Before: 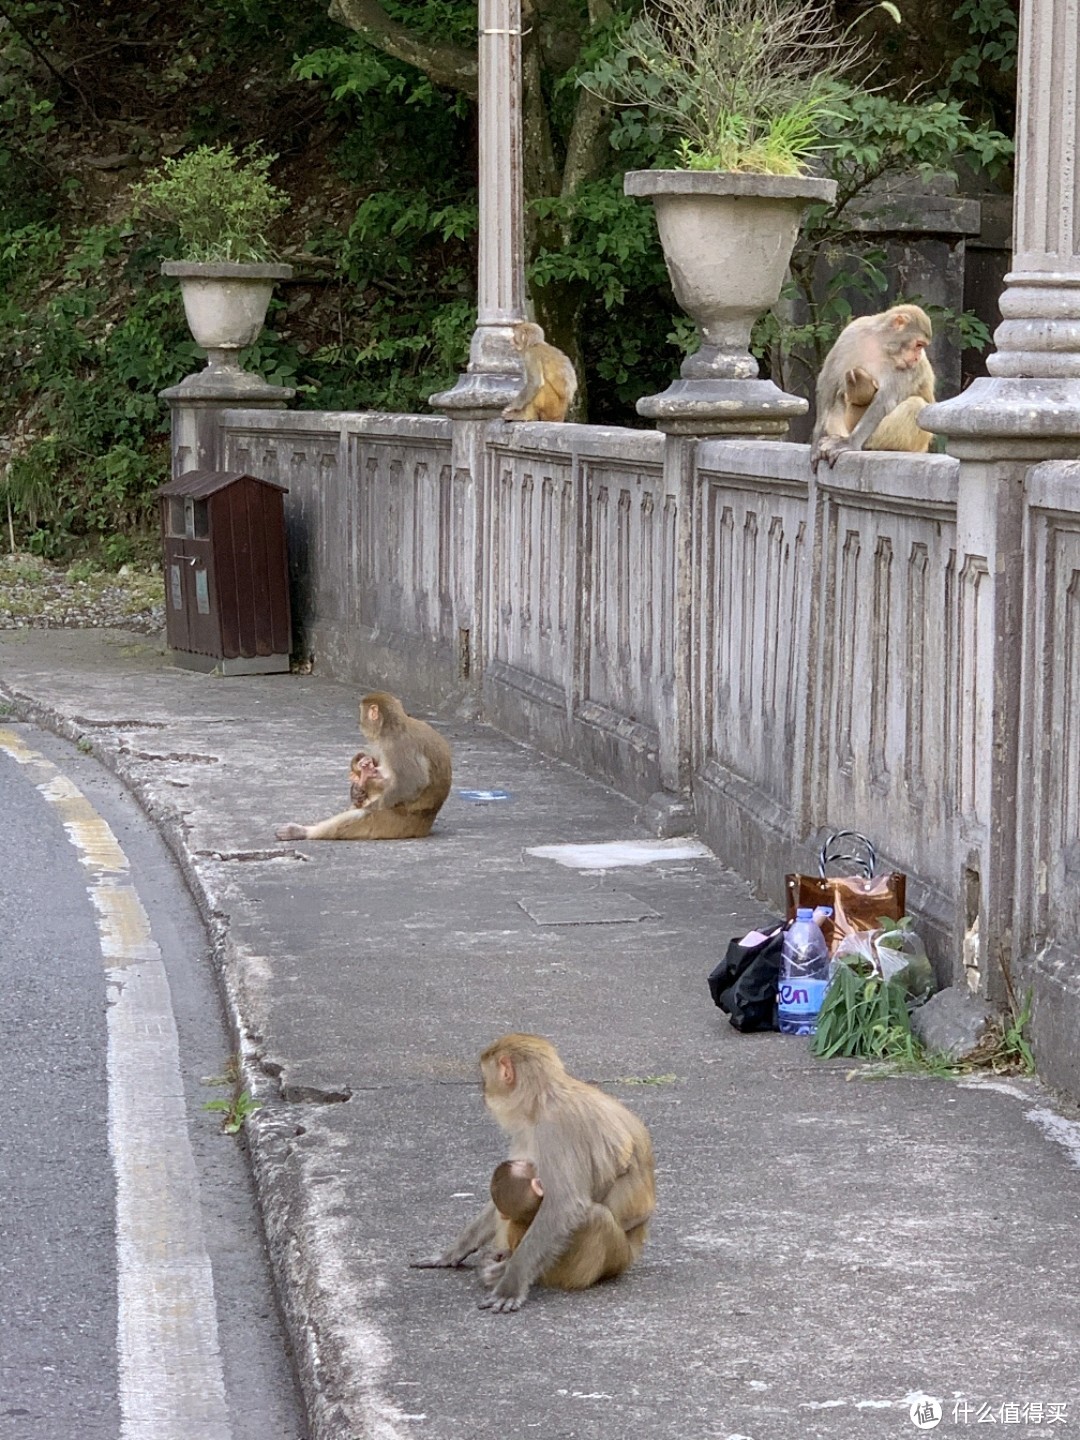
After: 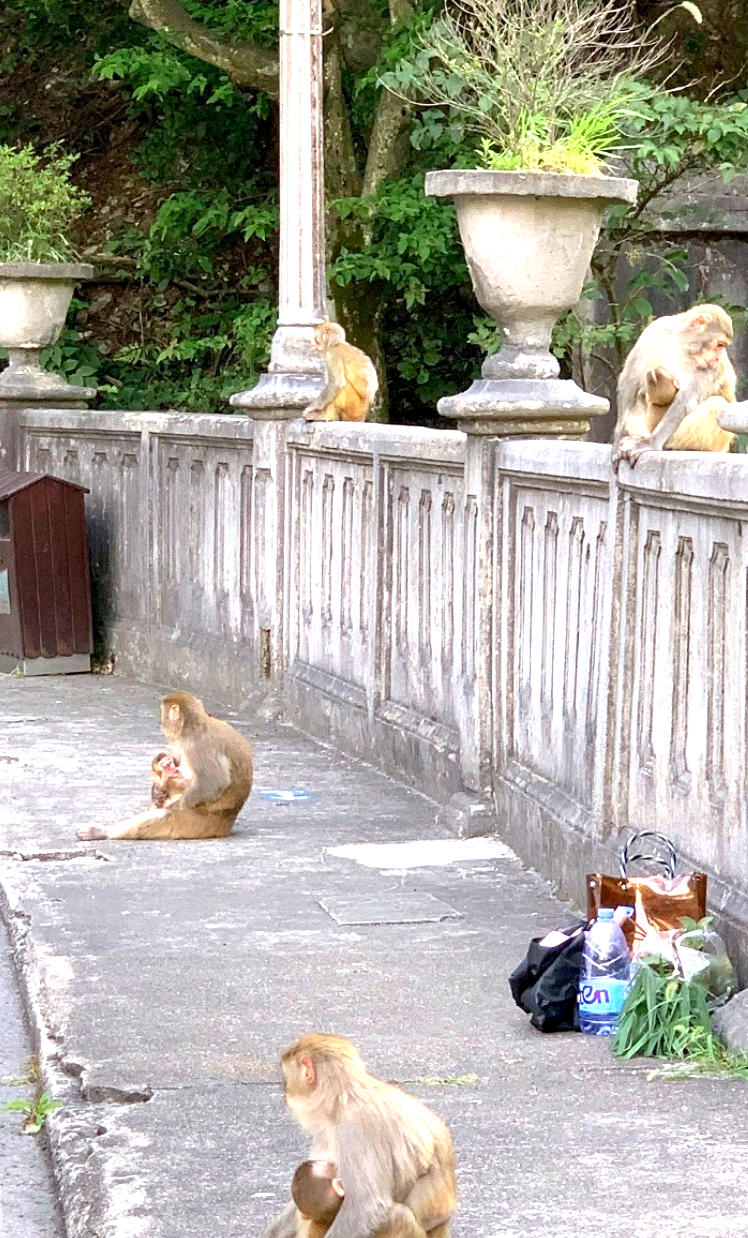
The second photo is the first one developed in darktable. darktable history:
crop: left 18.479%, right 12.2%, bottom 13.971%
exposure: black level correction 0.001, exposure 1.129 EV, compensate exposure bias true, compensate highlight preservation false
